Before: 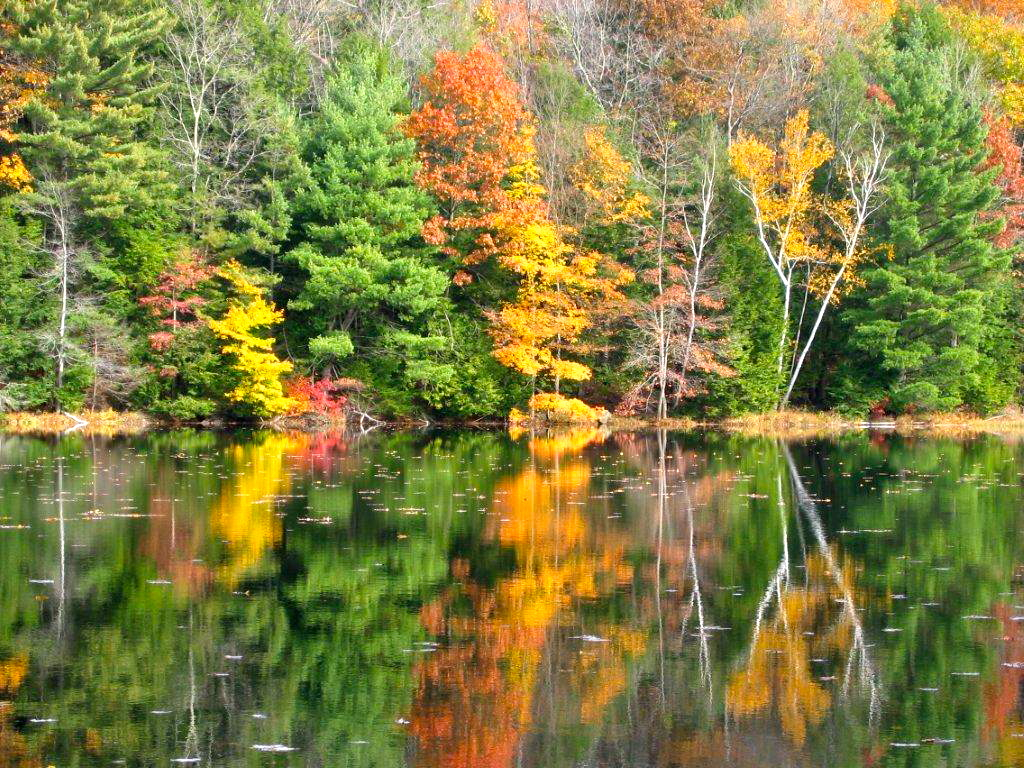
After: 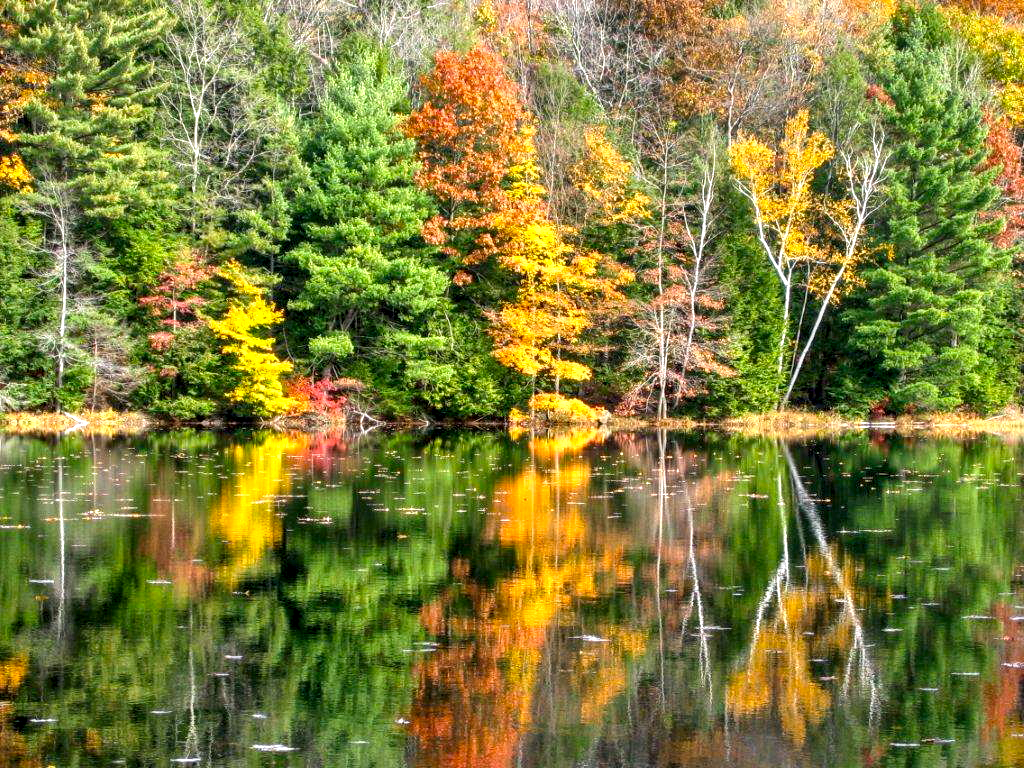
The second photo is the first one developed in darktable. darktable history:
local contrast: detail 150%
shadows and highlights: shadows 5, soften with gaussian
